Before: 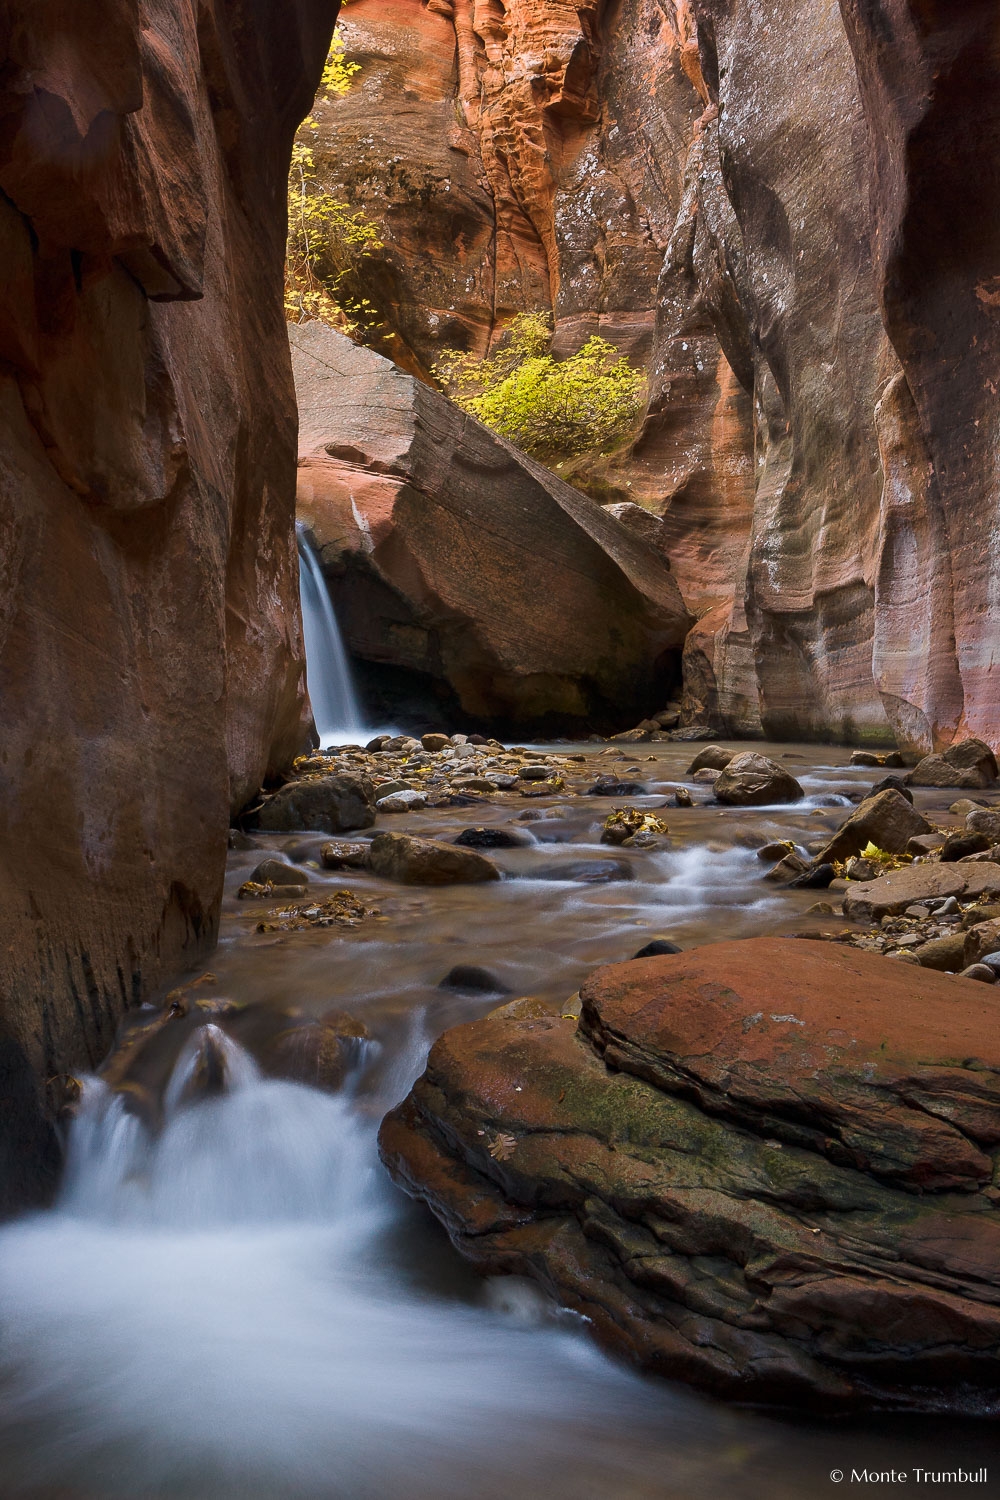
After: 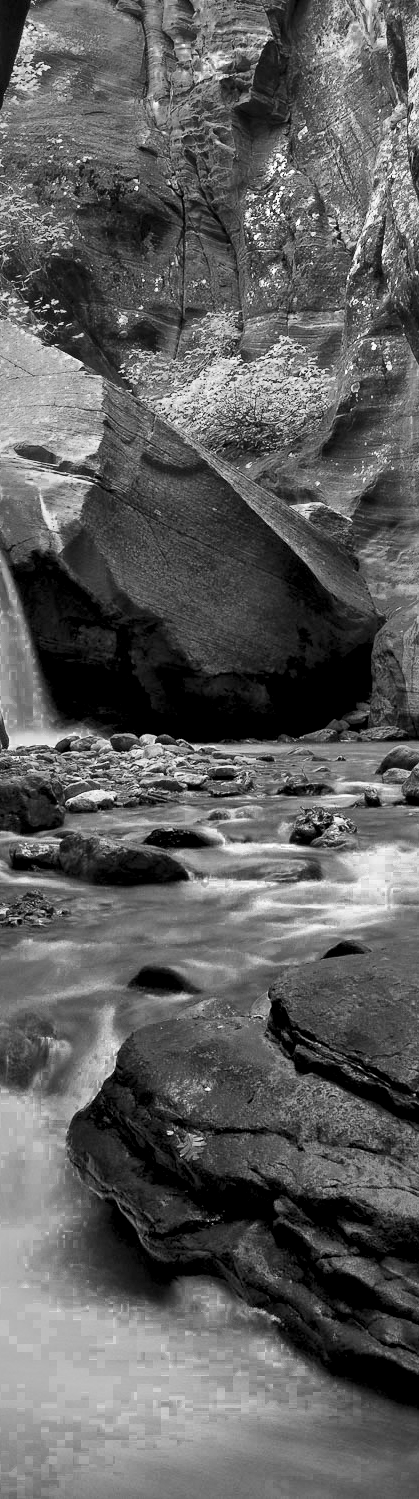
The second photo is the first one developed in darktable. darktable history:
crop: left 31.138%, right 26.887%
local contrast: mode bilateral grid, contrast 70, coarseness 76, detail 180%, midtone range 0.2
color zones: curves: ch0 [(0.002, 0.589) (0.107, 0.484) (0.146, 0.249) (0.217, 0.352) (0.309, 0.525) (0.39, 0.404) (0.455, 0.169) (0.597, 0.055) (0.724, 0.212) (0.775, 0.691) (0.869, 0.571) (1, 0.587)]; ch1 [(0, 0) (0.143, 0) (0.286, 0) (0.429, 0) (0.571, 0) (0.714, 0) (0.857, 0)], mix 25.92%
color correction: highlights b* 0.037, saturation 0.975
exposure: exposure 1.137 EV, compensate exposure bias true, compensate highlight preservation false
filmic rgb: black relative exposure -6.75 EV, white relative exposure 5.84 EV, threshold 2.95 EV, hardness 2.69, enable highlight reconstruction true
